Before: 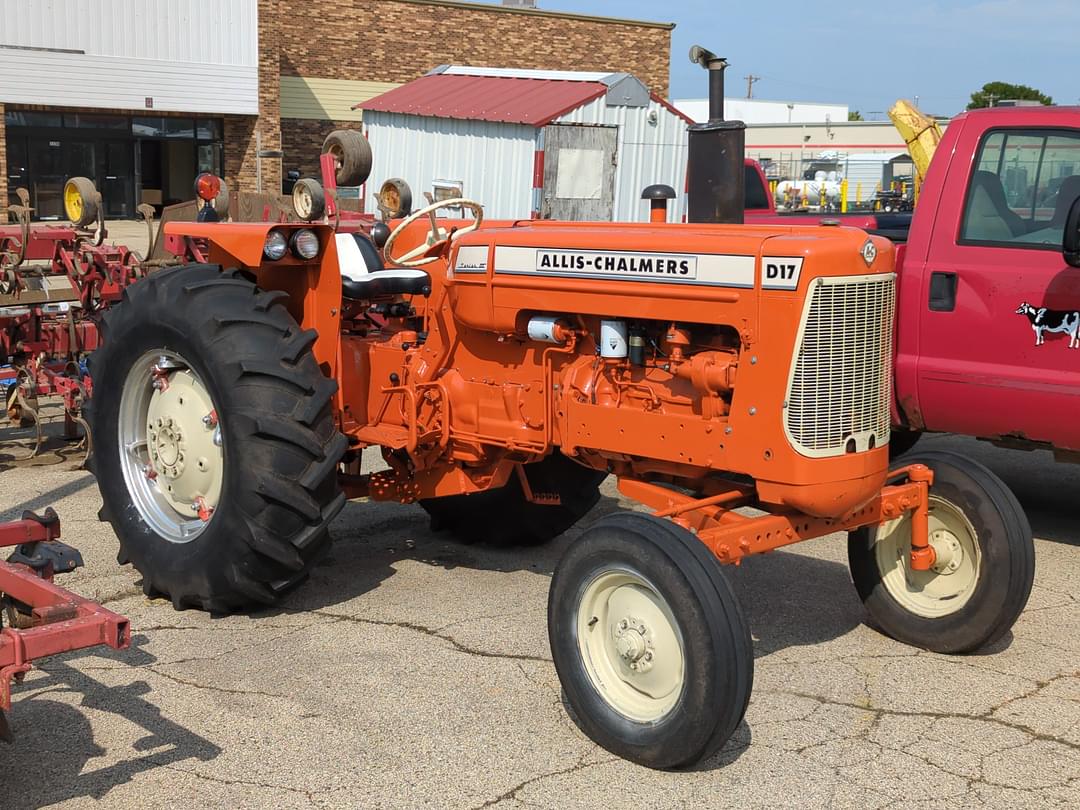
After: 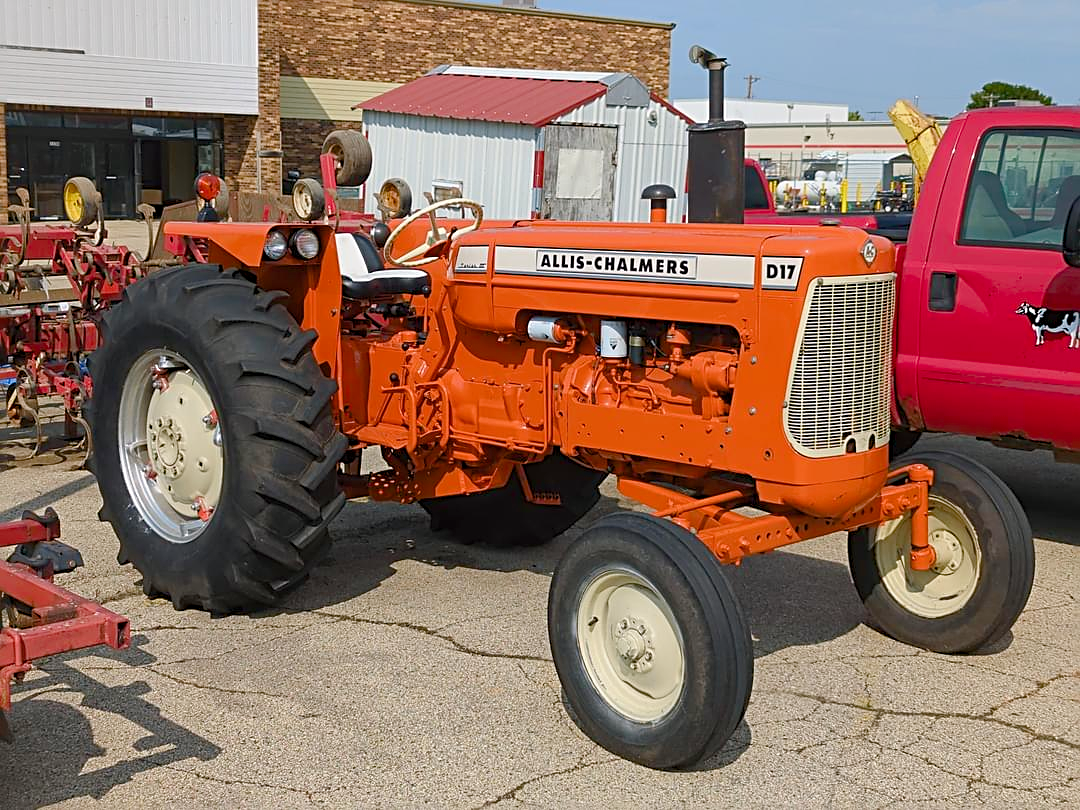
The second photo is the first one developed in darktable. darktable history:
color balance rgb: shadows lift › chroma 1%, shadows lift › hue 113°, highlights gain › chroma 0.2%, highlights gain › hue 333°, perceptual saturation grading › global saturation 20%, perceptual saturation grading › highlights -25%, perceptual saturation grading › shadows 25%, contrast -10%
sharpen: radius 2.767
